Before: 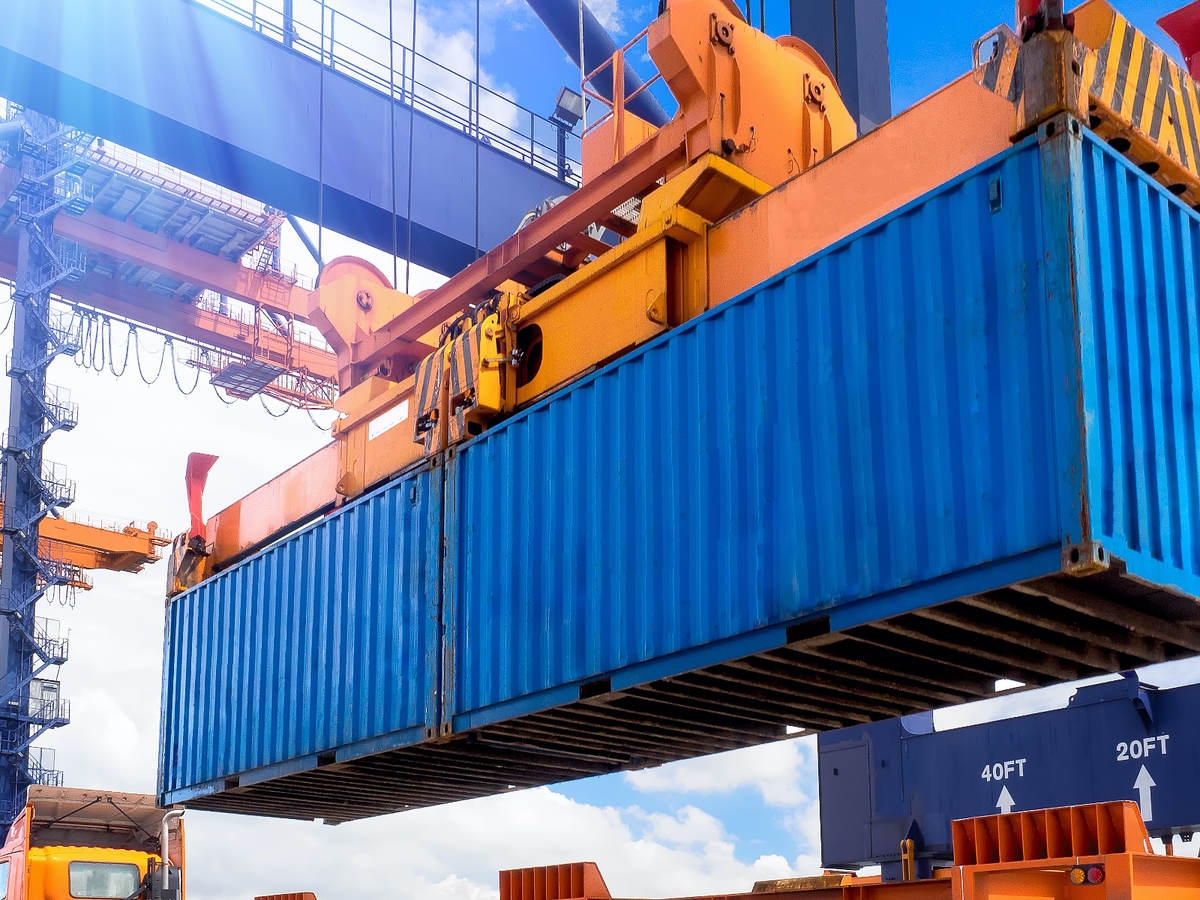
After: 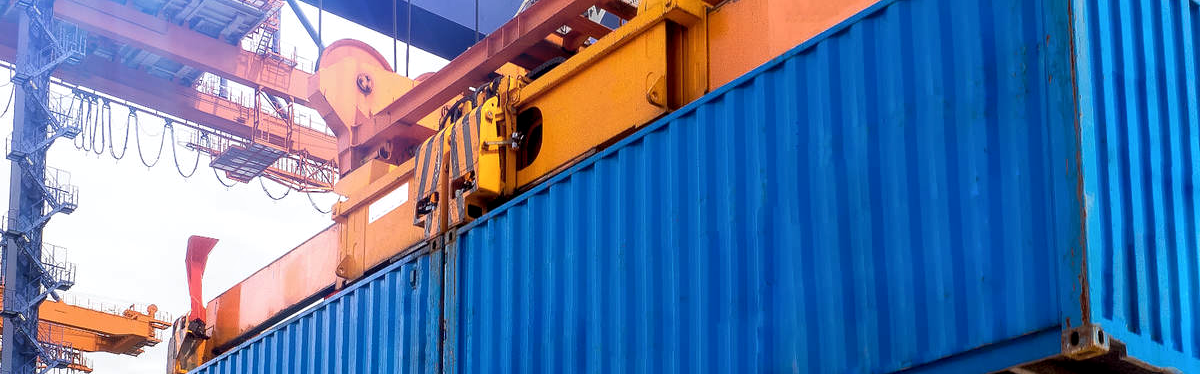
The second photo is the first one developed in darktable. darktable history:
local contrast: highlights 103%, shadows 102%, detail 119%, midtone range 0.2
crop and rotate: top 24.2%, bottom 34.175%
